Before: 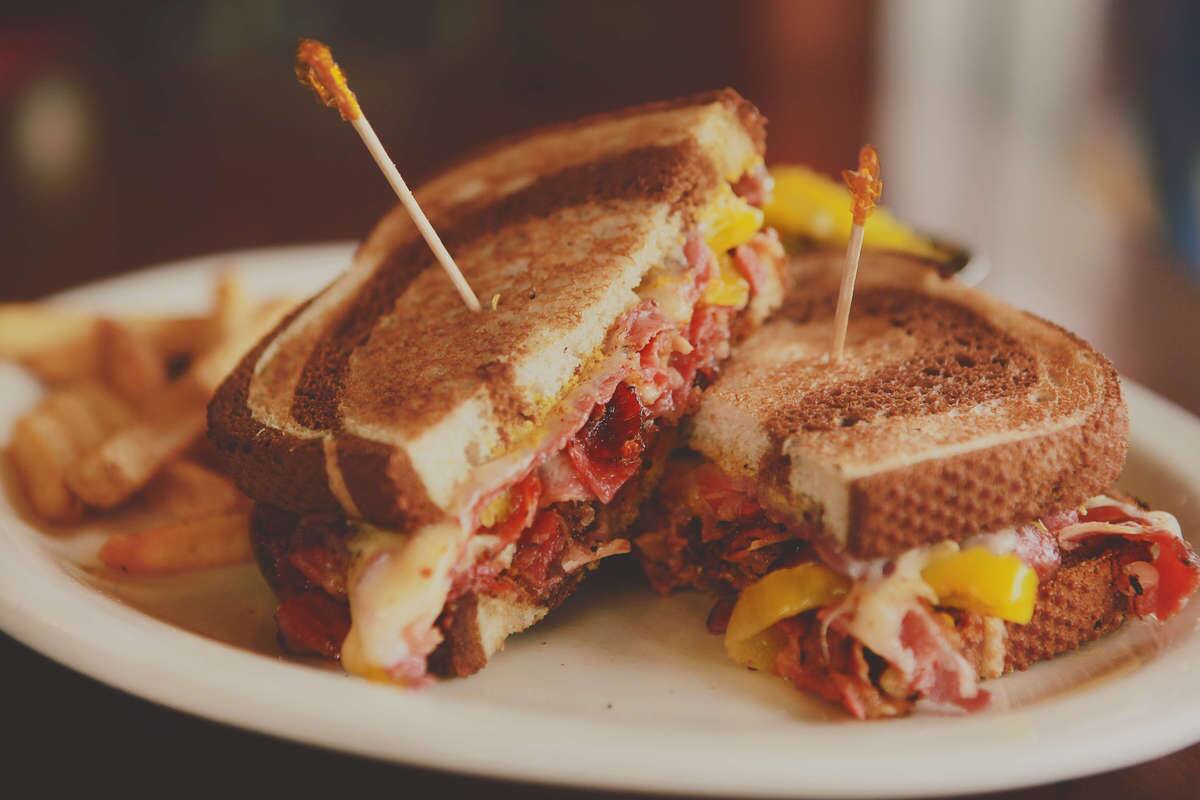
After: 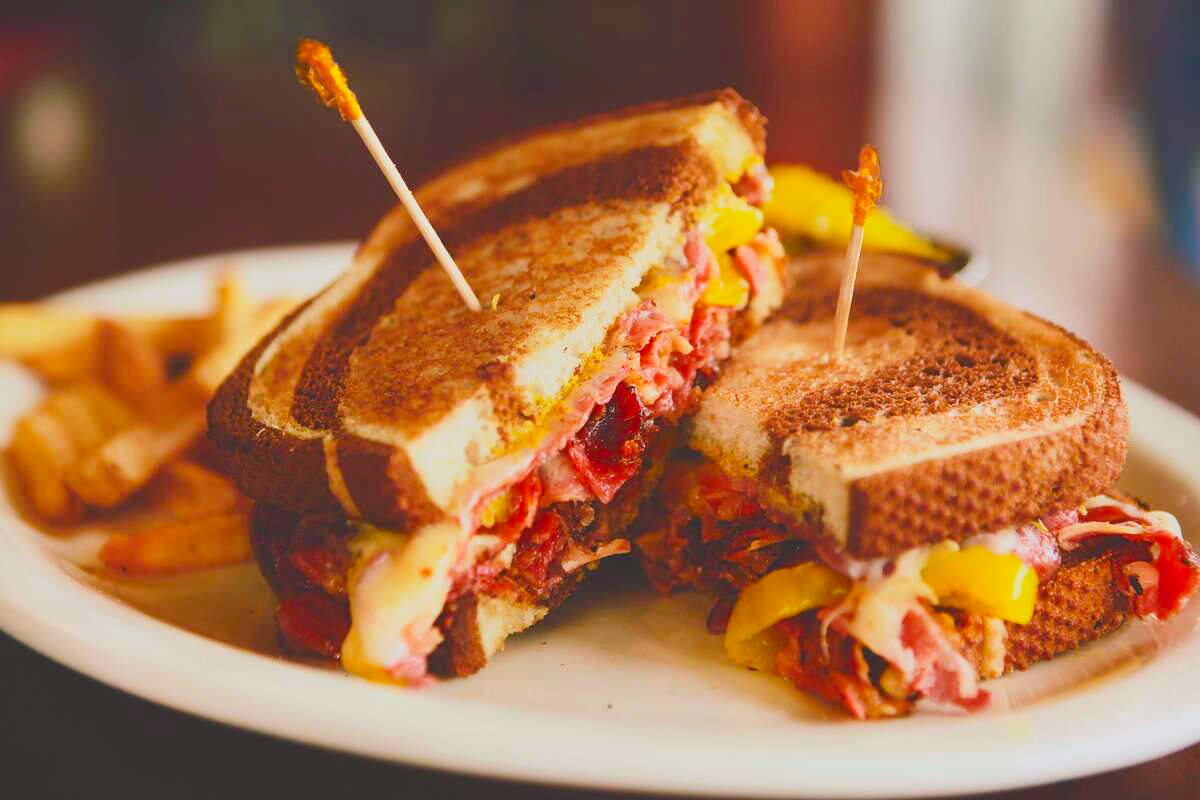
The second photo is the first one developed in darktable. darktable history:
color balance rgb: perceptual saturation grading › global saturation 20%, global vibrance 20%
white balance: red 0.98, blue 1.034
contrast brightness saturation: contrast 0.2, brightness 0.16, saturation 0.22
